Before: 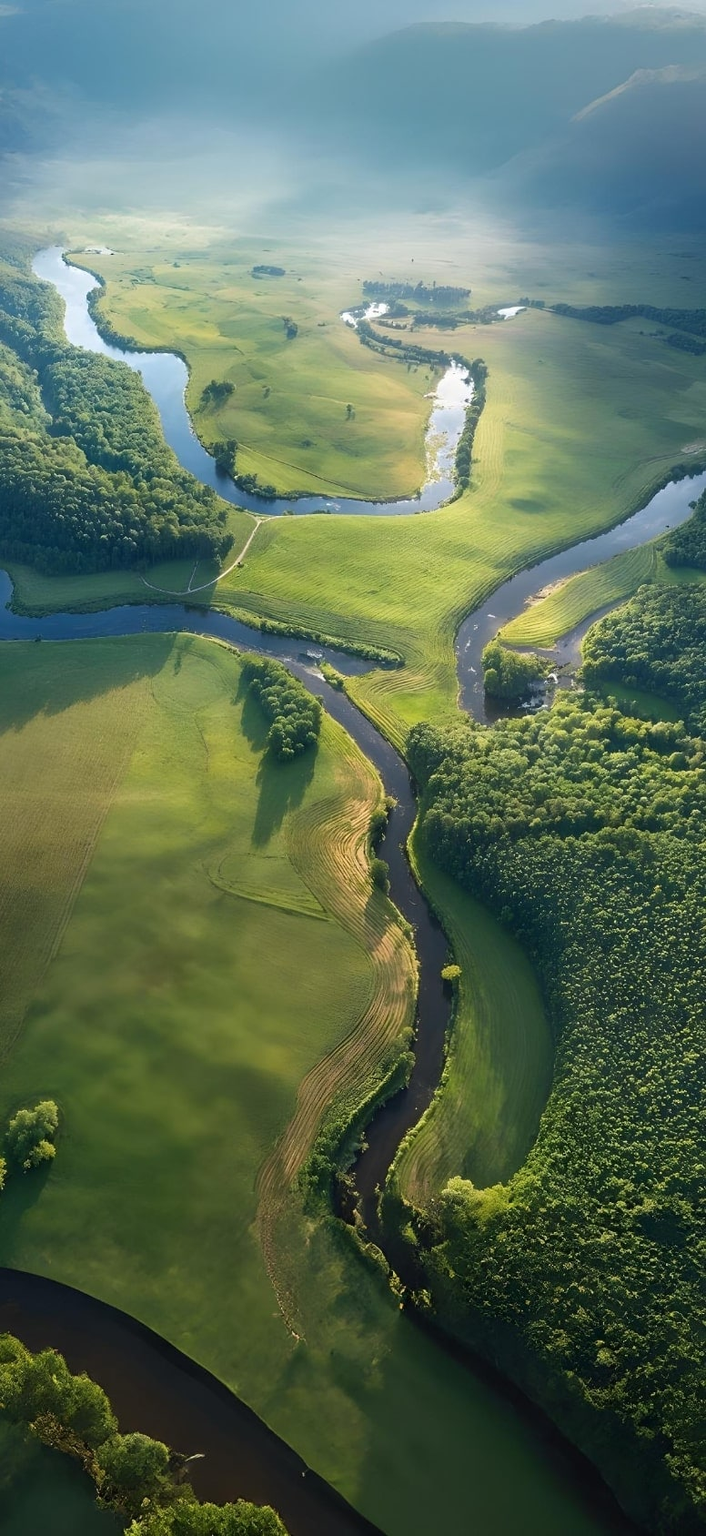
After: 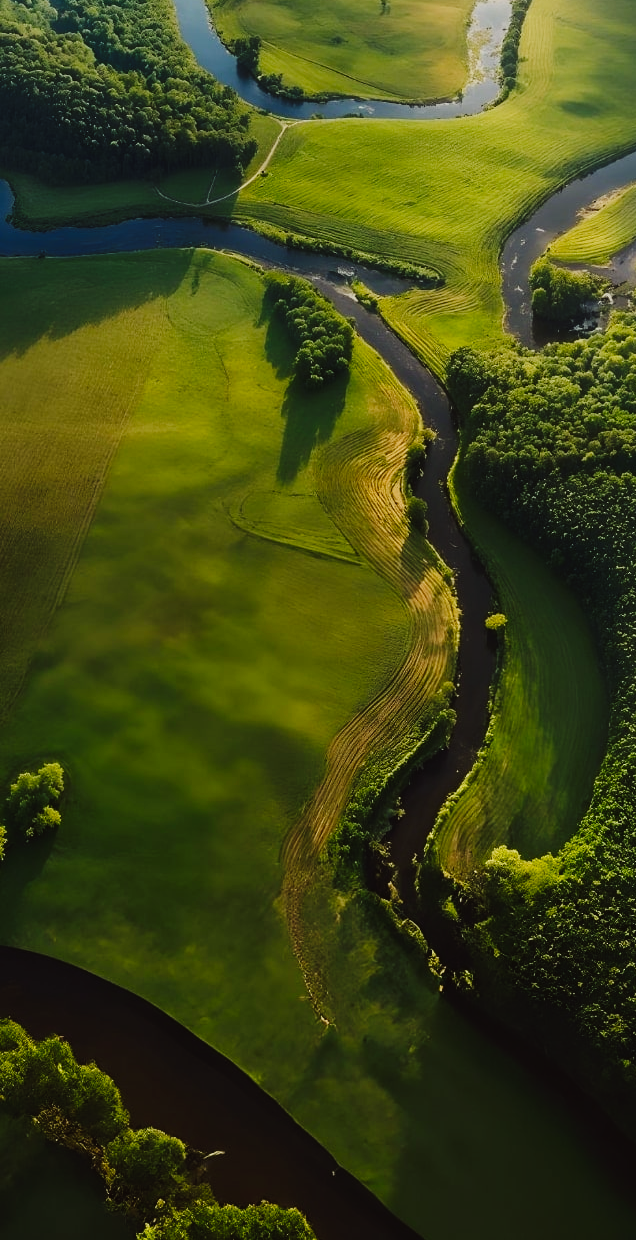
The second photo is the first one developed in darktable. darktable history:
tone curve: curves: ch0 [(0, 0) (0.003, 0.007) (0.011, 0.009) (0.025, 0.014) (0.044, 0.022) (0.069, 0.029) (0.1, 0.037) (0.136, 0.052) (0.177, 0.083) (0.224, 0.121) (0.277, 0.177) (0.335, 0.258) (0.399, 0.351) (0.468, 0.454) (0.543, 0.557) (0.623, 0.654) (0.709, 0.744) (0.801, 0.825) (0.898, 0.909) (1, 1)], preserve colors none
color balance: lift [1.005, 1.002, 0.998, 0.998], gamma [1, 1.021, 1.02, 0.979], gain [0.923, 1.066, 1.056, 0.934]
crop: top 26.531%, right 17.959%
graduated density: on, module defaults
